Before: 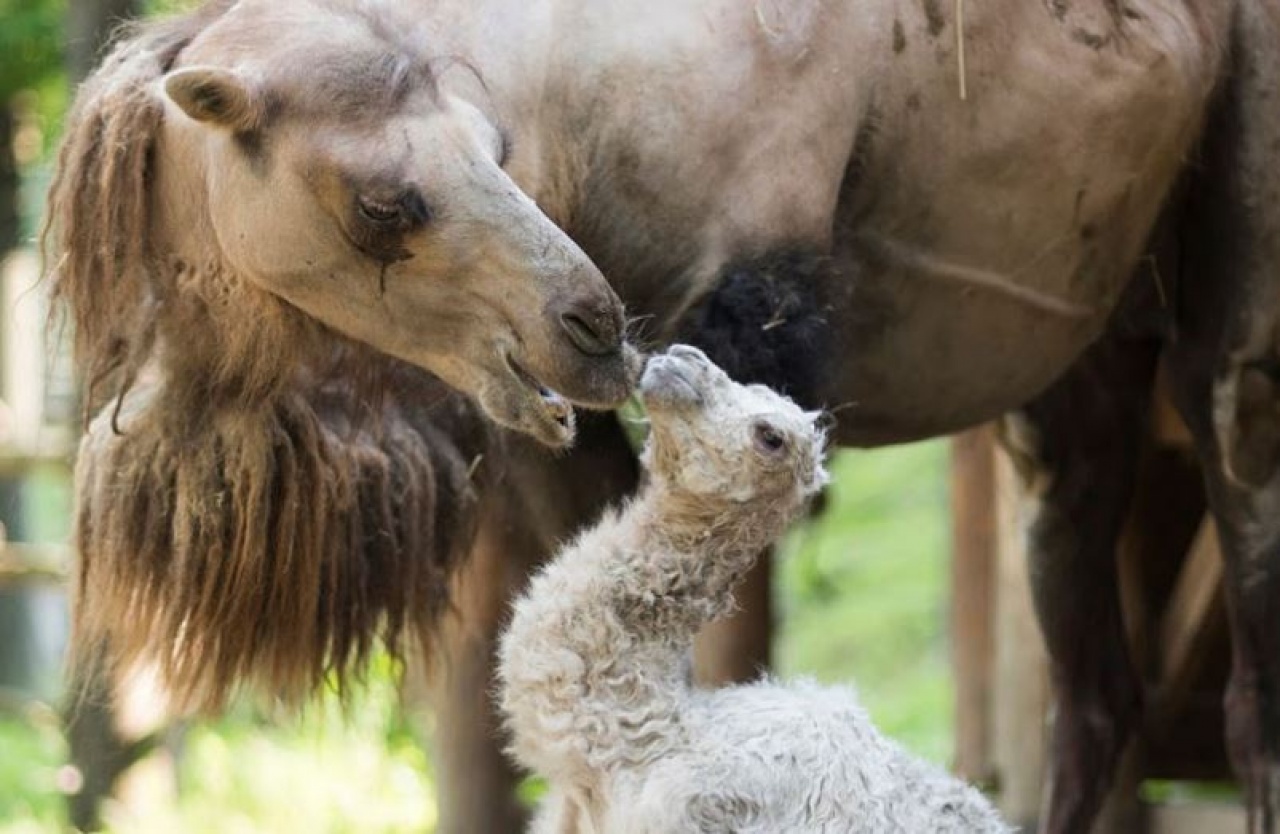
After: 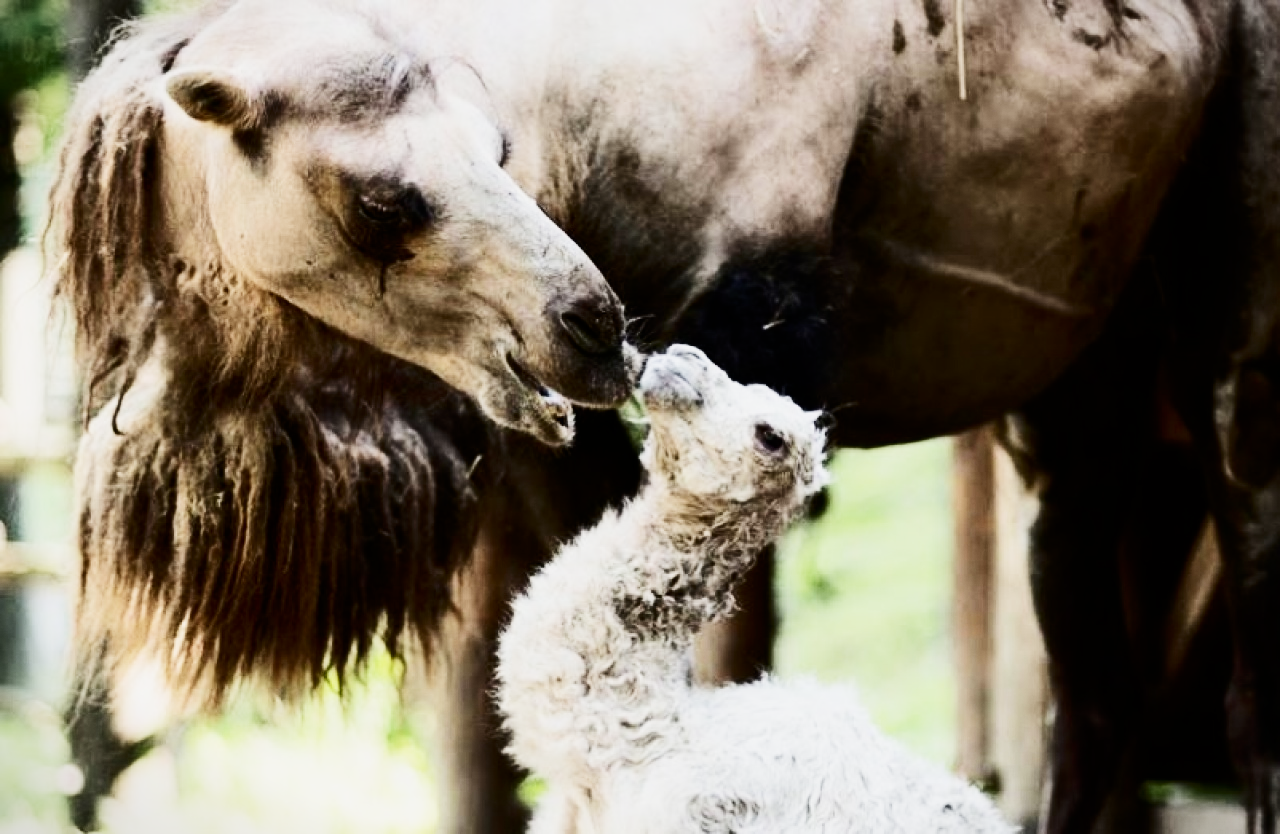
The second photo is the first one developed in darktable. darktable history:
tone equalizer: -8 EV -0.75 EV, -7 EV -0.7 EV, -6 EV -0.6 EV, -5 EV -0.4 EV, -3 EV 0.4 EV, -2 EV 0.6 EV, -1 EV 0.7 EV, +0 EV 0.75 EV, edges refinement/feathering 500, mask exposure compensation -1.57 EV, preserve details no
sigmoid: skew -0.2, preserve hue 0%, red attenuation 0.1, red rotation 0.035, green attenuation 0.1, green rotation -0.017, blue attenuation 0.15, blue rotation -0.052, base primaries Rec2020
vignetting: fall-off start 100%, brightness -0.282, width/height ratio 1.31
contrast brightness saturation: contrast 0.28
